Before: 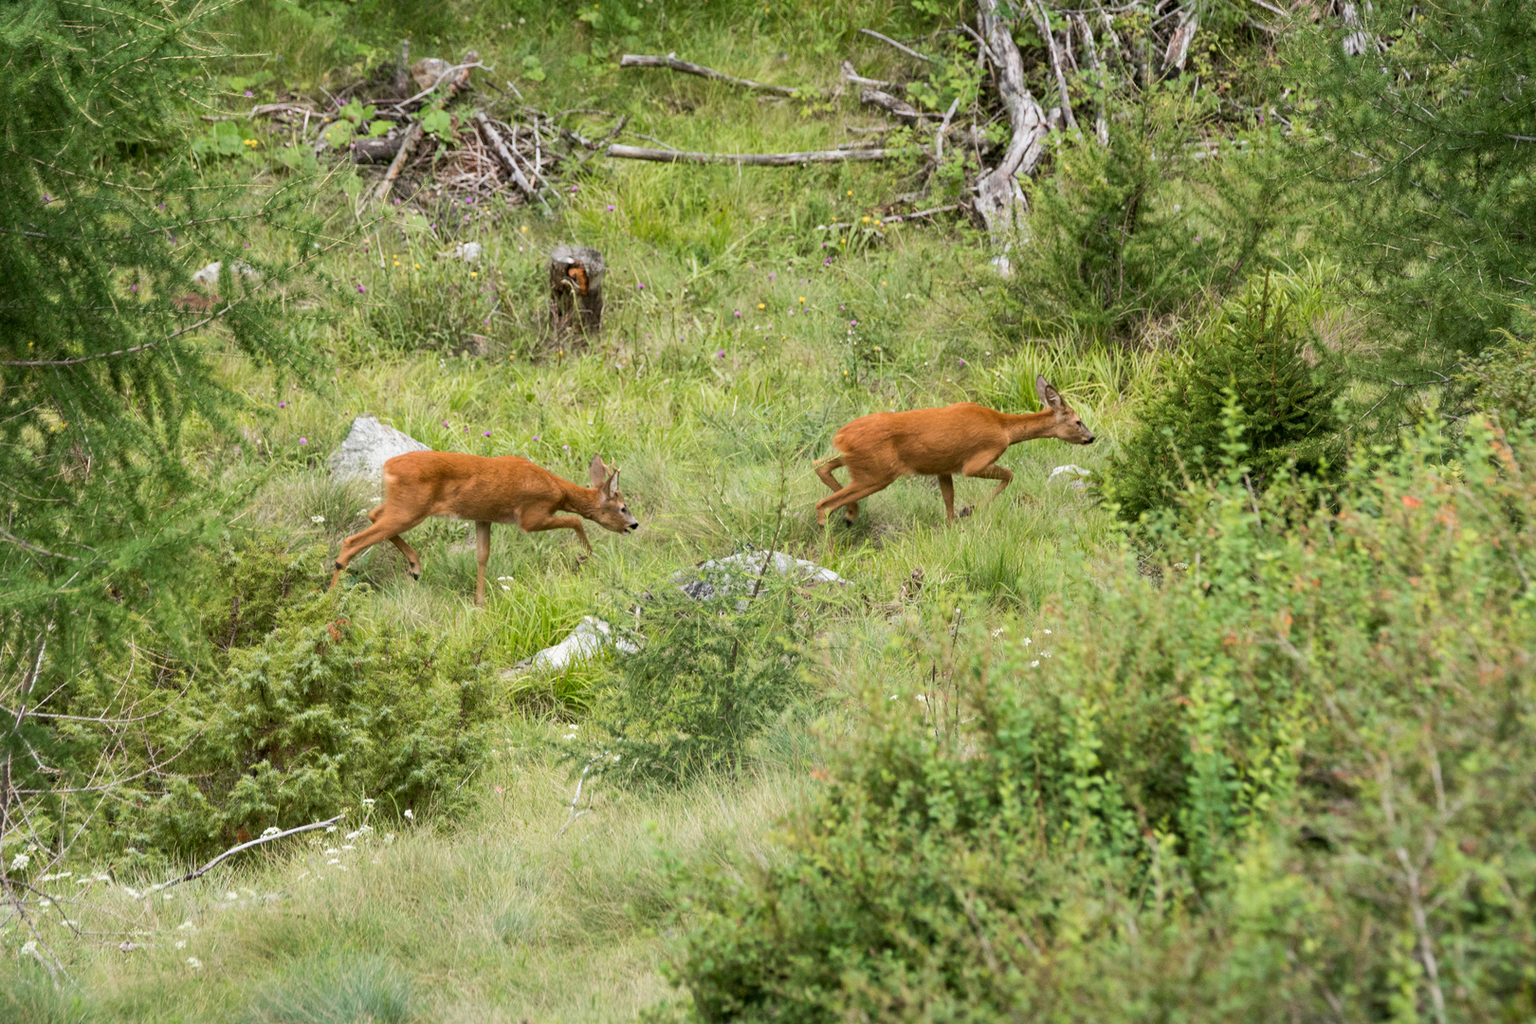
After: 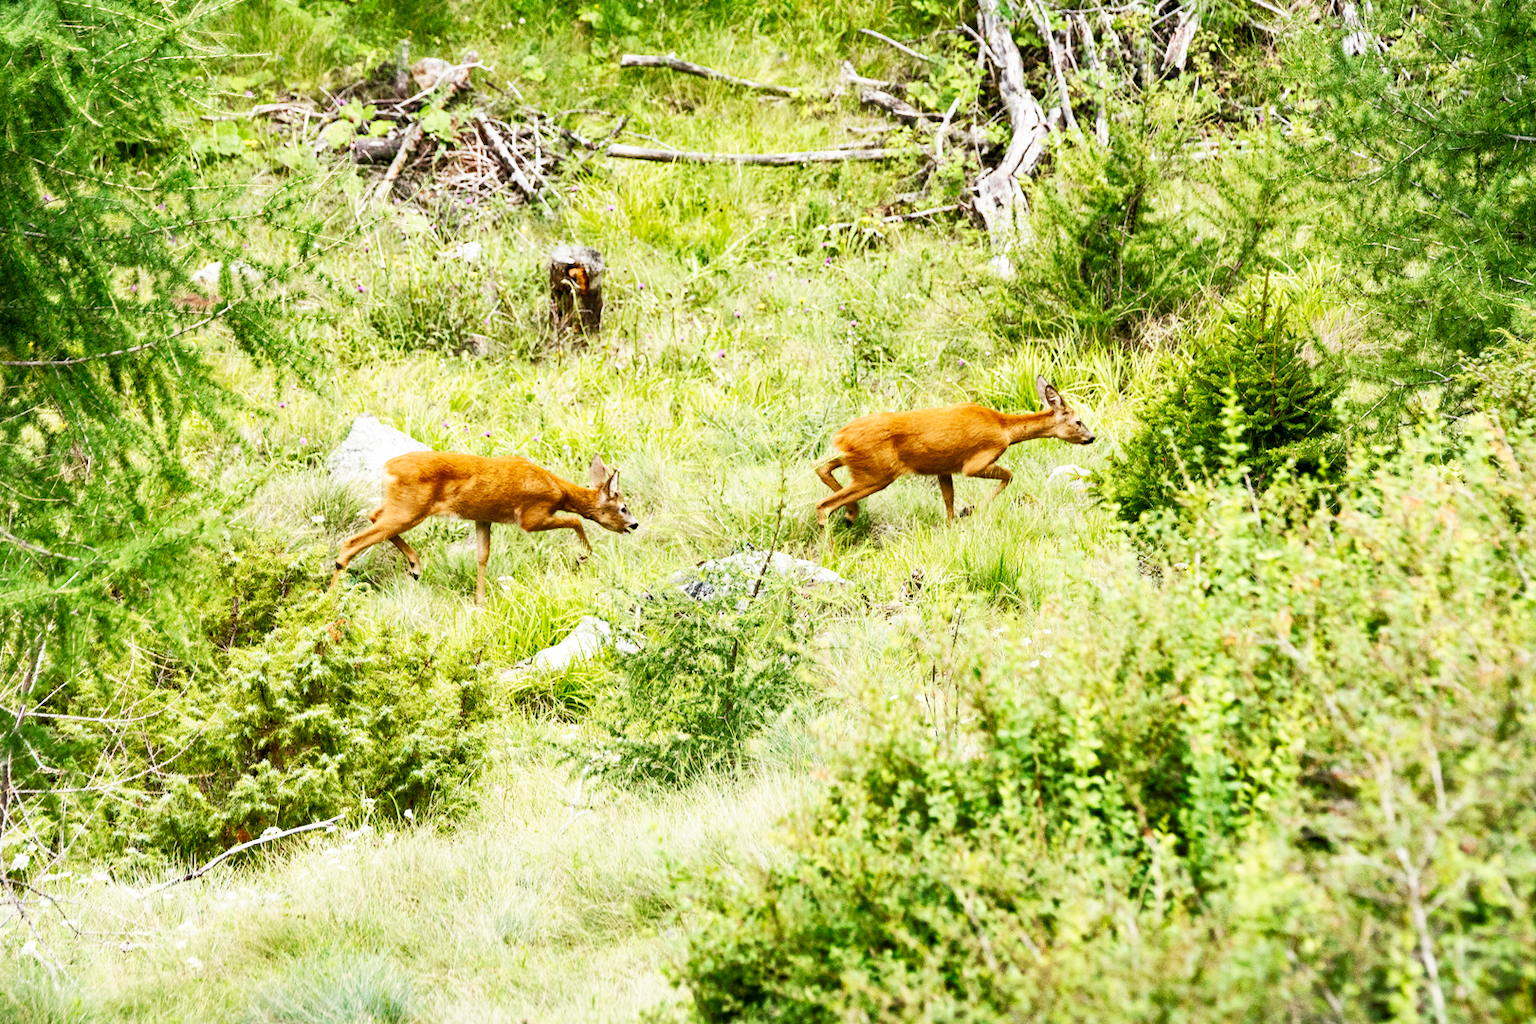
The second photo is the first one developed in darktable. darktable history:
base curve: curves: ch0 [(0, 0) (0.007, 0.004) (0.027, 0.03) (0.046, 0.07) (0.207, 0.54) (0.442, 0.872) (0.673, 0.972) (1, 1)], preserve colors none
shadows and highlights: shadows 49, highlights -41, soften with gaussian
